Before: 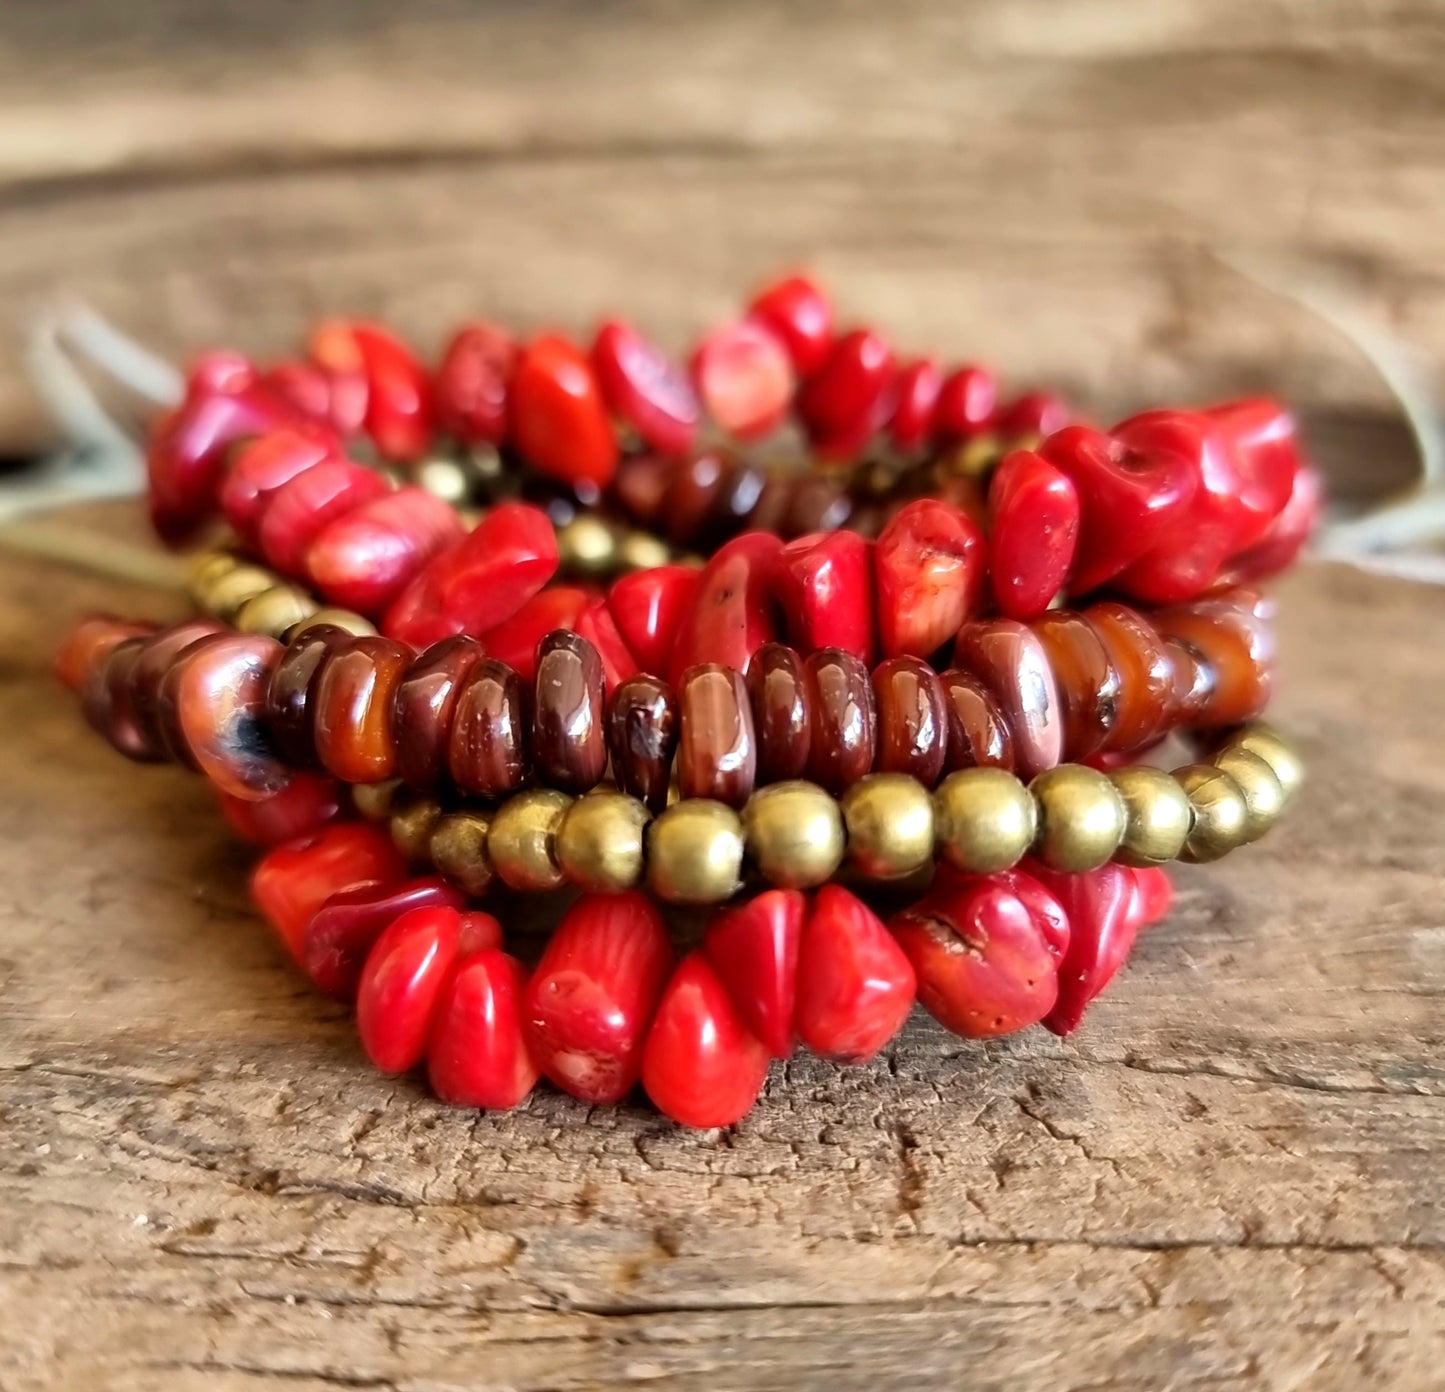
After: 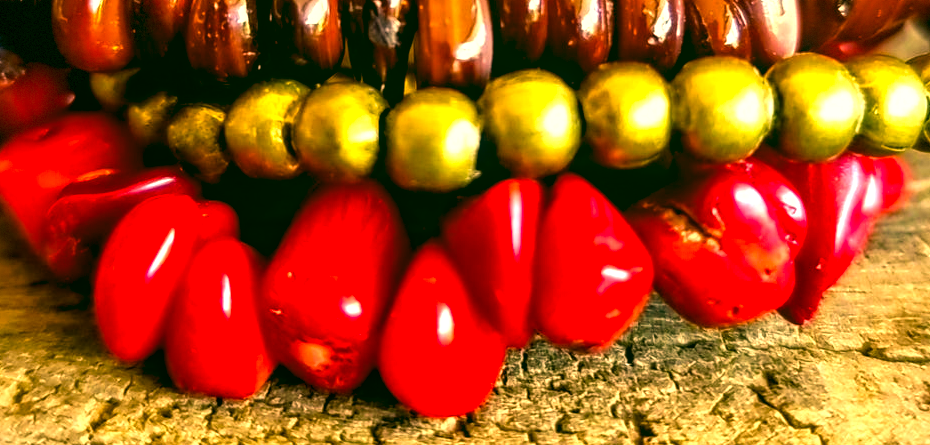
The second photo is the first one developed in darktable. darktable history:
levels: levels [0, 0.394, 0.787]
local contrast: on, module defaults
crop: left 18.226%, top 51.116%, right 17.38%, bottom 16.844%
tone equalizer: mask exposure compensation -0.507 EV
color correction: highlights a* 5.69, highlights b* 33.73, shadows a* -26.48, shadows b* 3.76
vignetting: fall-off start 98.01%, fall-off radius 98.98%, width/height ratio 1.427, dithering 8-bit output
color balance rgb: perceptual saturation grading › global saturation 25.253%, global vibrance 20%
tone curve: curves: ch0 [(0, 0) (0.003, 0.004) (0.011, 0.008) (0.025, 0.012) (0.044, 0.02) (0.069, 0.028) (0.1, 0.034) (0.136, 0.059) (0.177, 0.1) (0.224, 0.151) (0.277, 0.203) (0.335, 0.266) (0.399, 0.344) (0.468, 0.414) (0.543, 0.507) (0.623, 0.602) (0.709, 0.704) (0.801, 0.804) (0.898, 0.927) (1, 1)], preserve colors none
